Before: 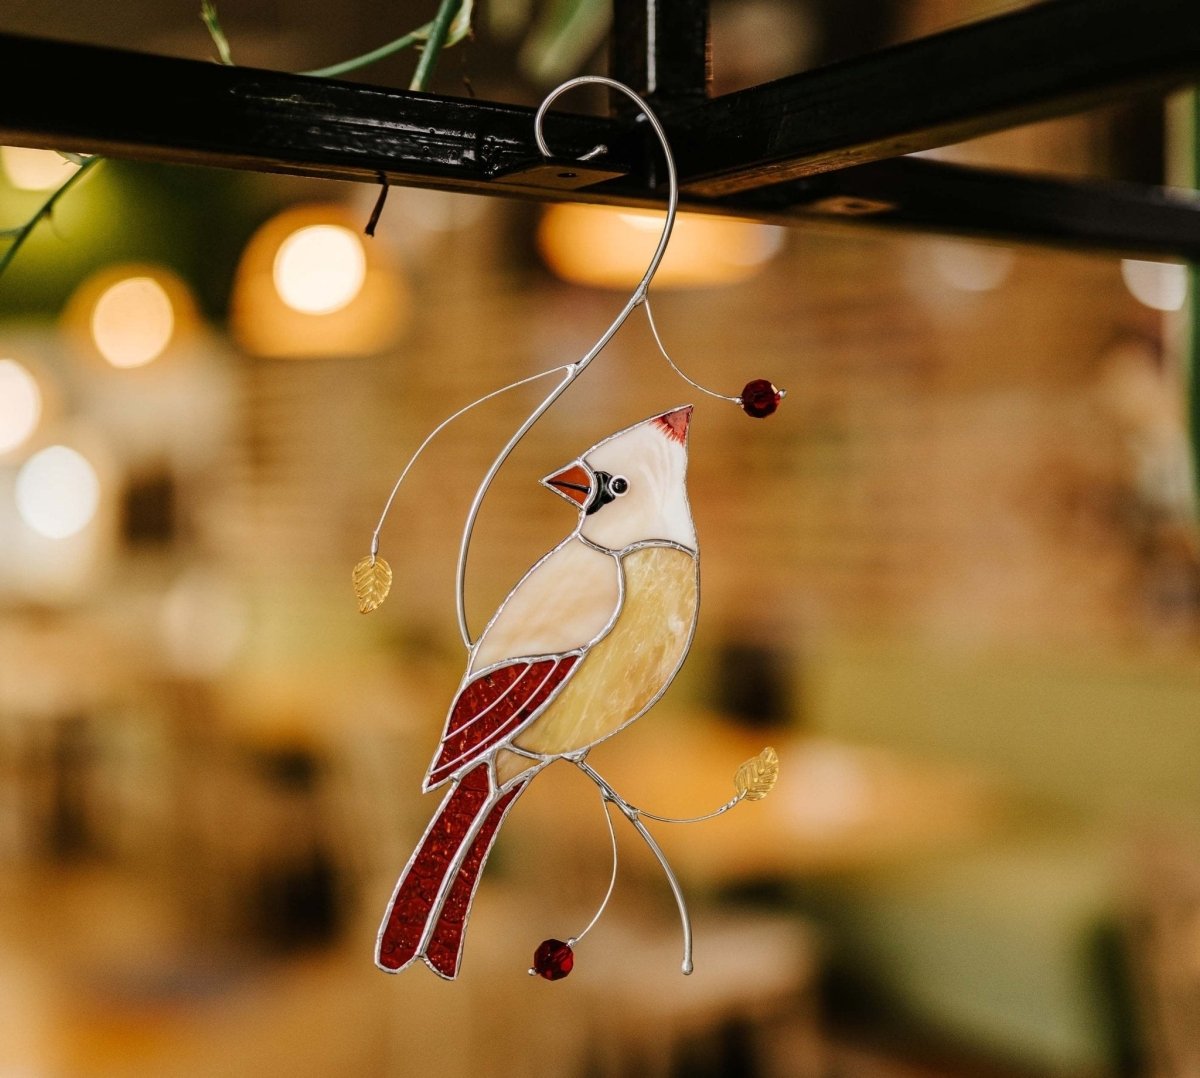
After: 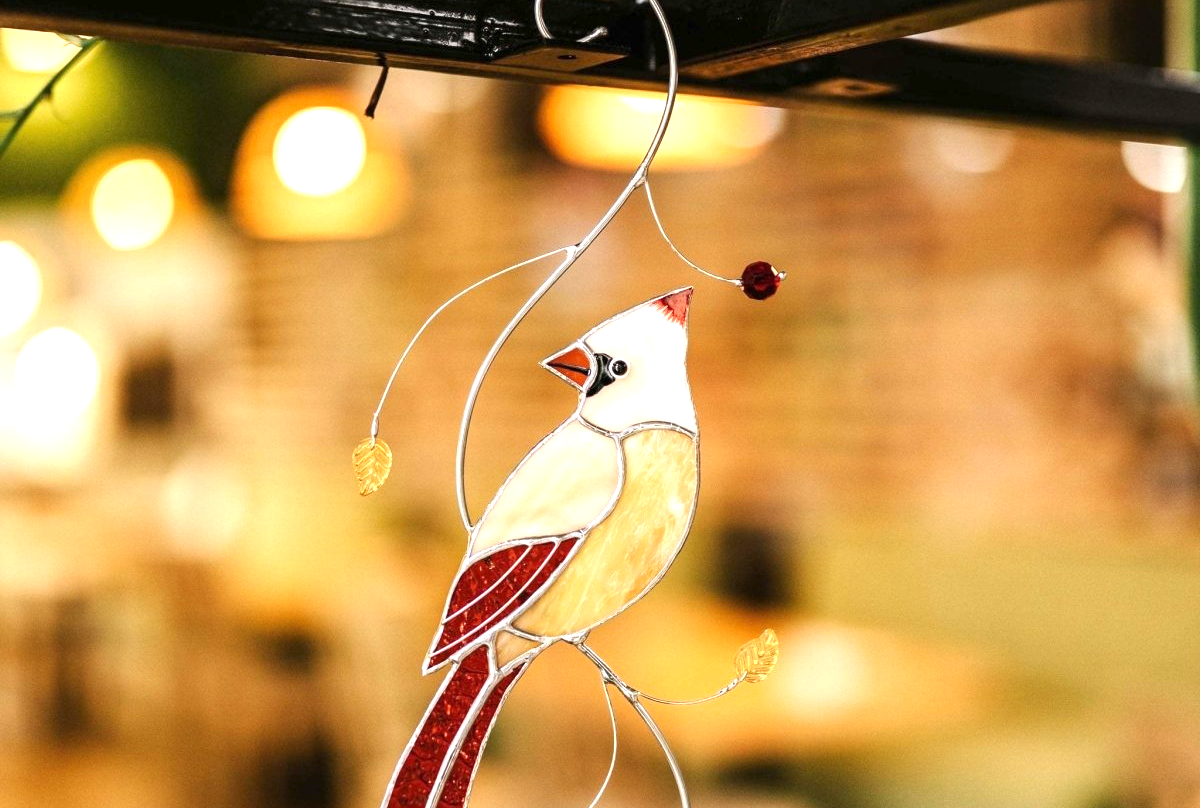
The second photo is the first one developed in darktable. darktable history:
crop: top 11.038%, bottom 13.962%
exposure: exposure 1 EV, compensate highlight preservation false
